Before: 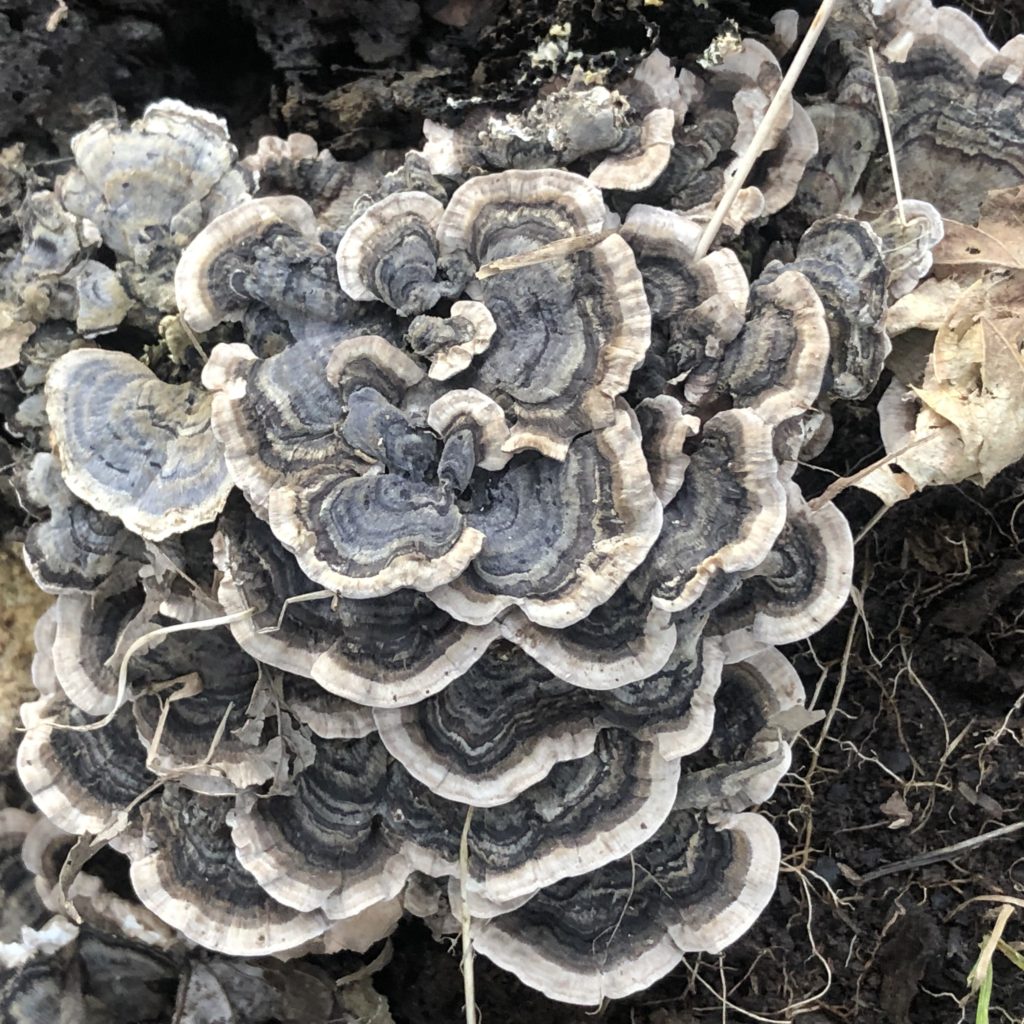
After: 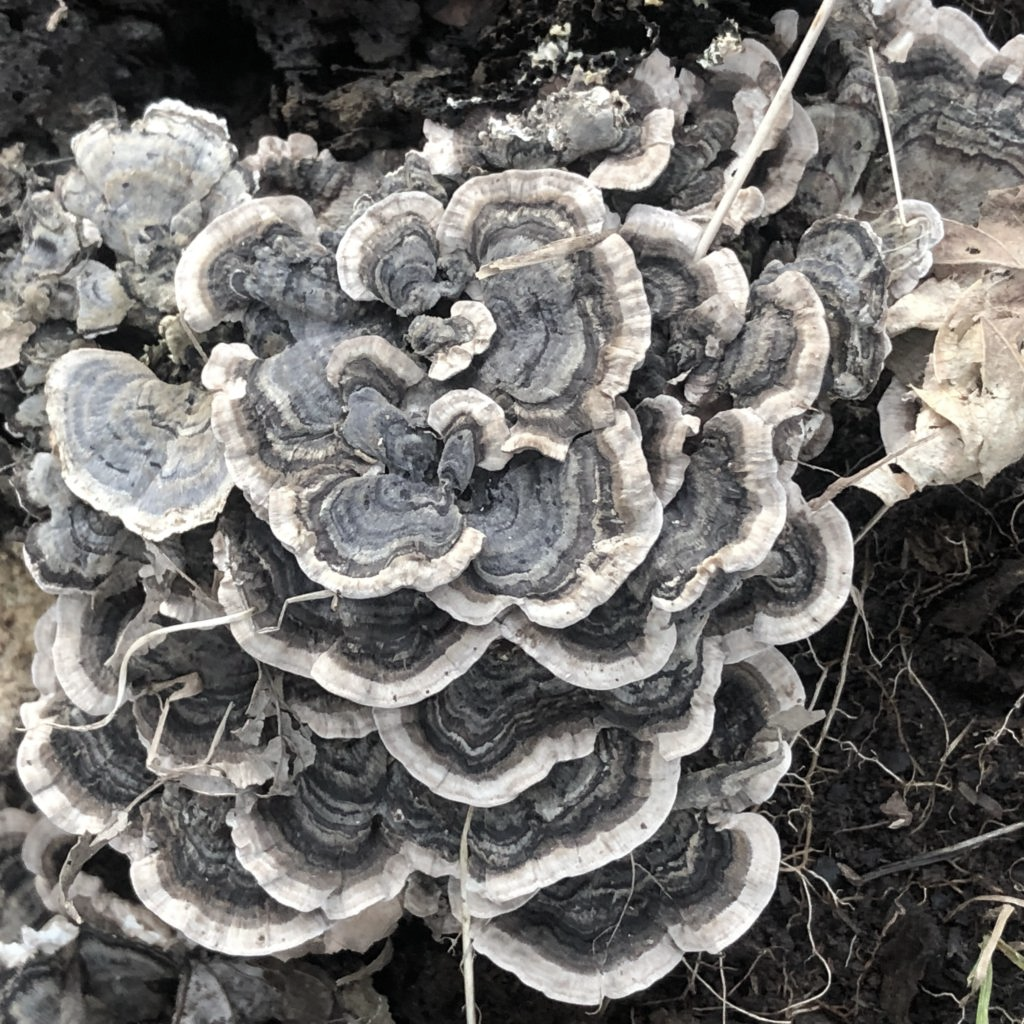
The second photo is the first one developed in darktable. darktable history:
color correction: saturation 0.57
shadows and highlights: shadows -40.15, highlights 62.88, soften with gaussian
